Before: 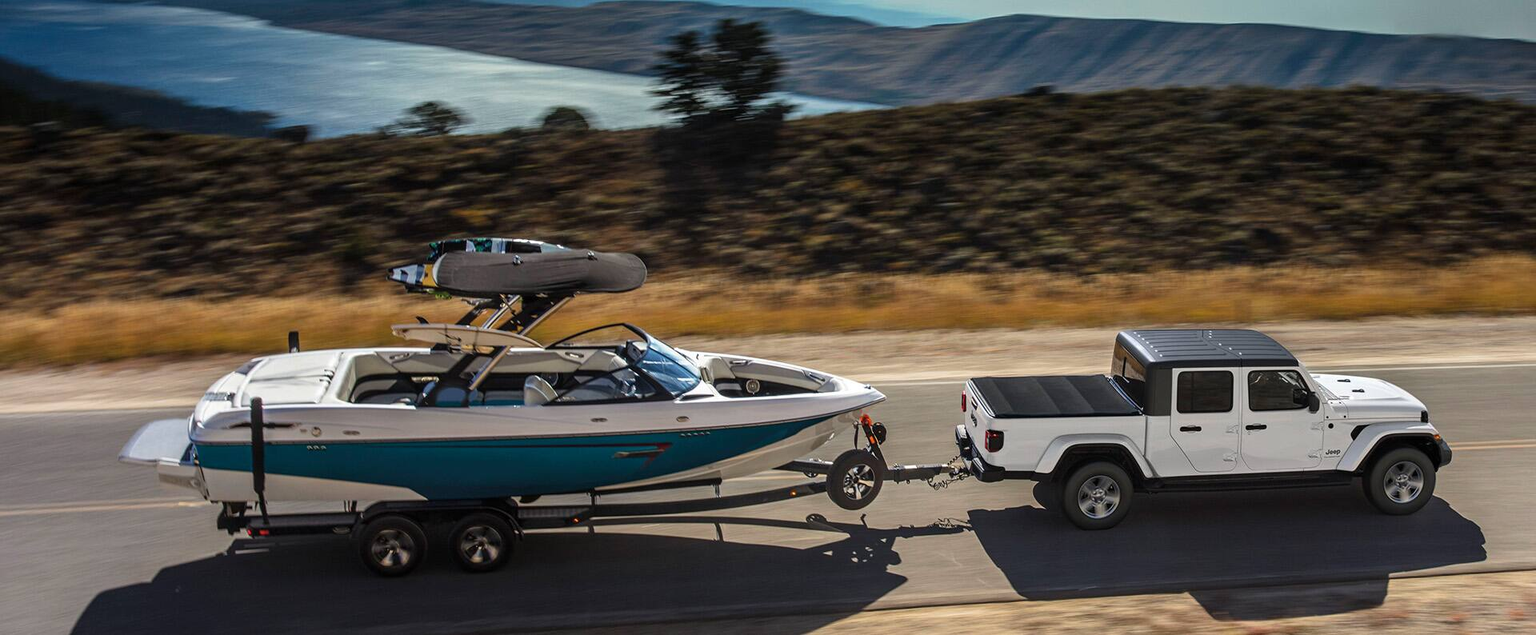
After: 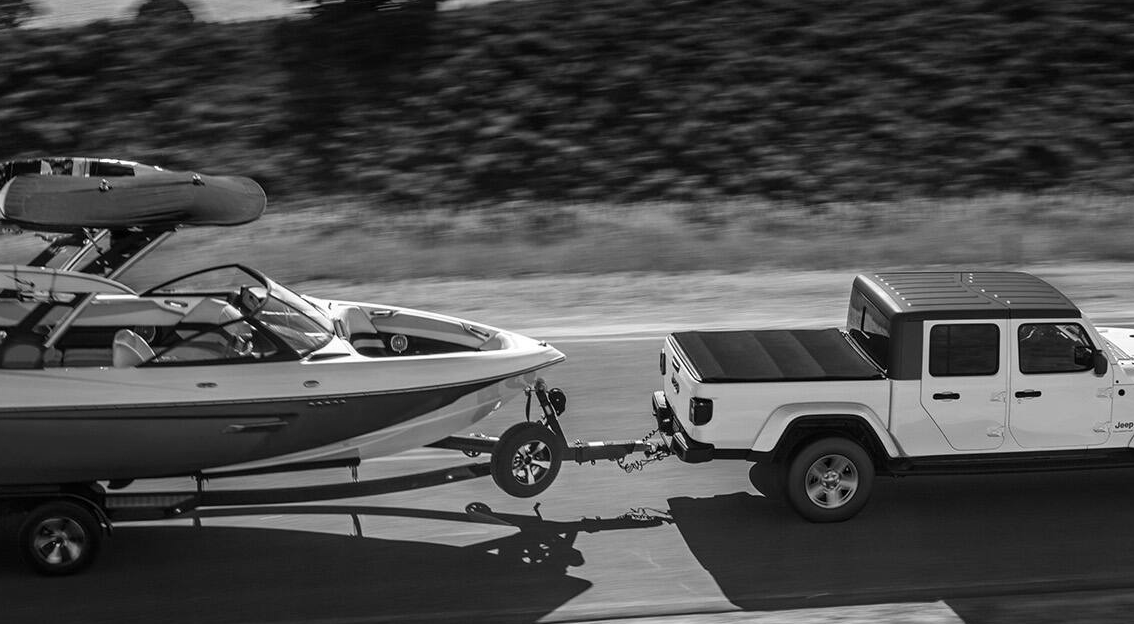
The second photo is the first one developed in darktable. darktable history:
crop and rotate: left 28.256%, top 17.734%, right 12.656%, bottom 3.573%
monochrome: on, module defaults
